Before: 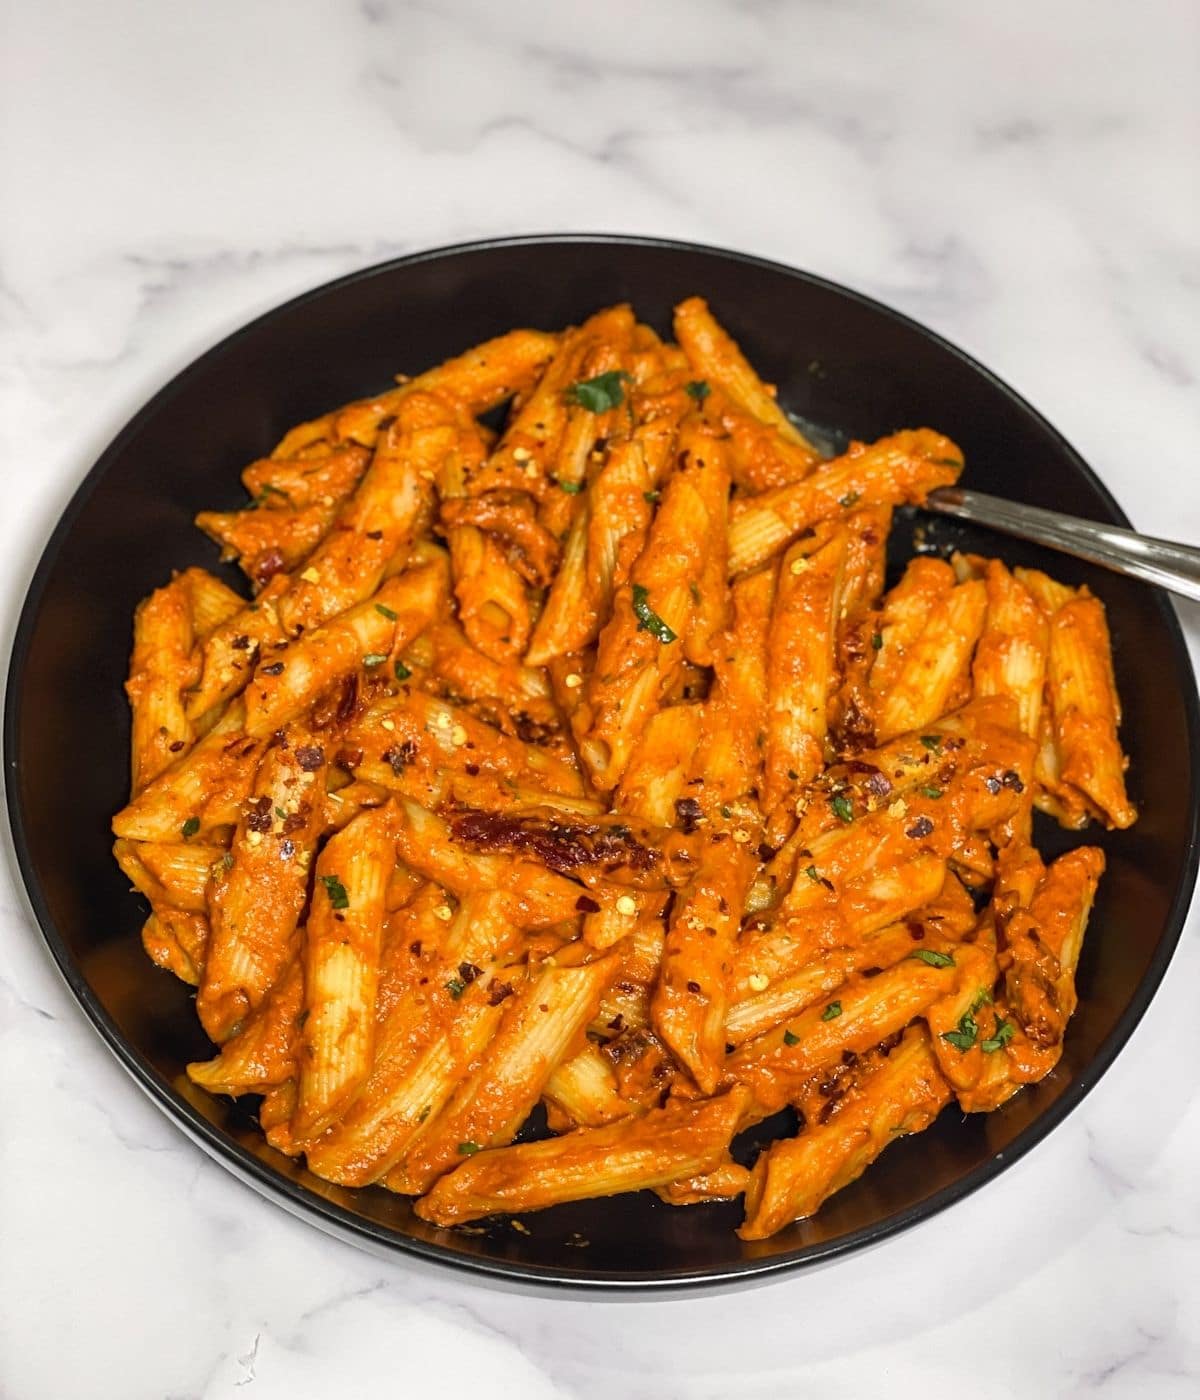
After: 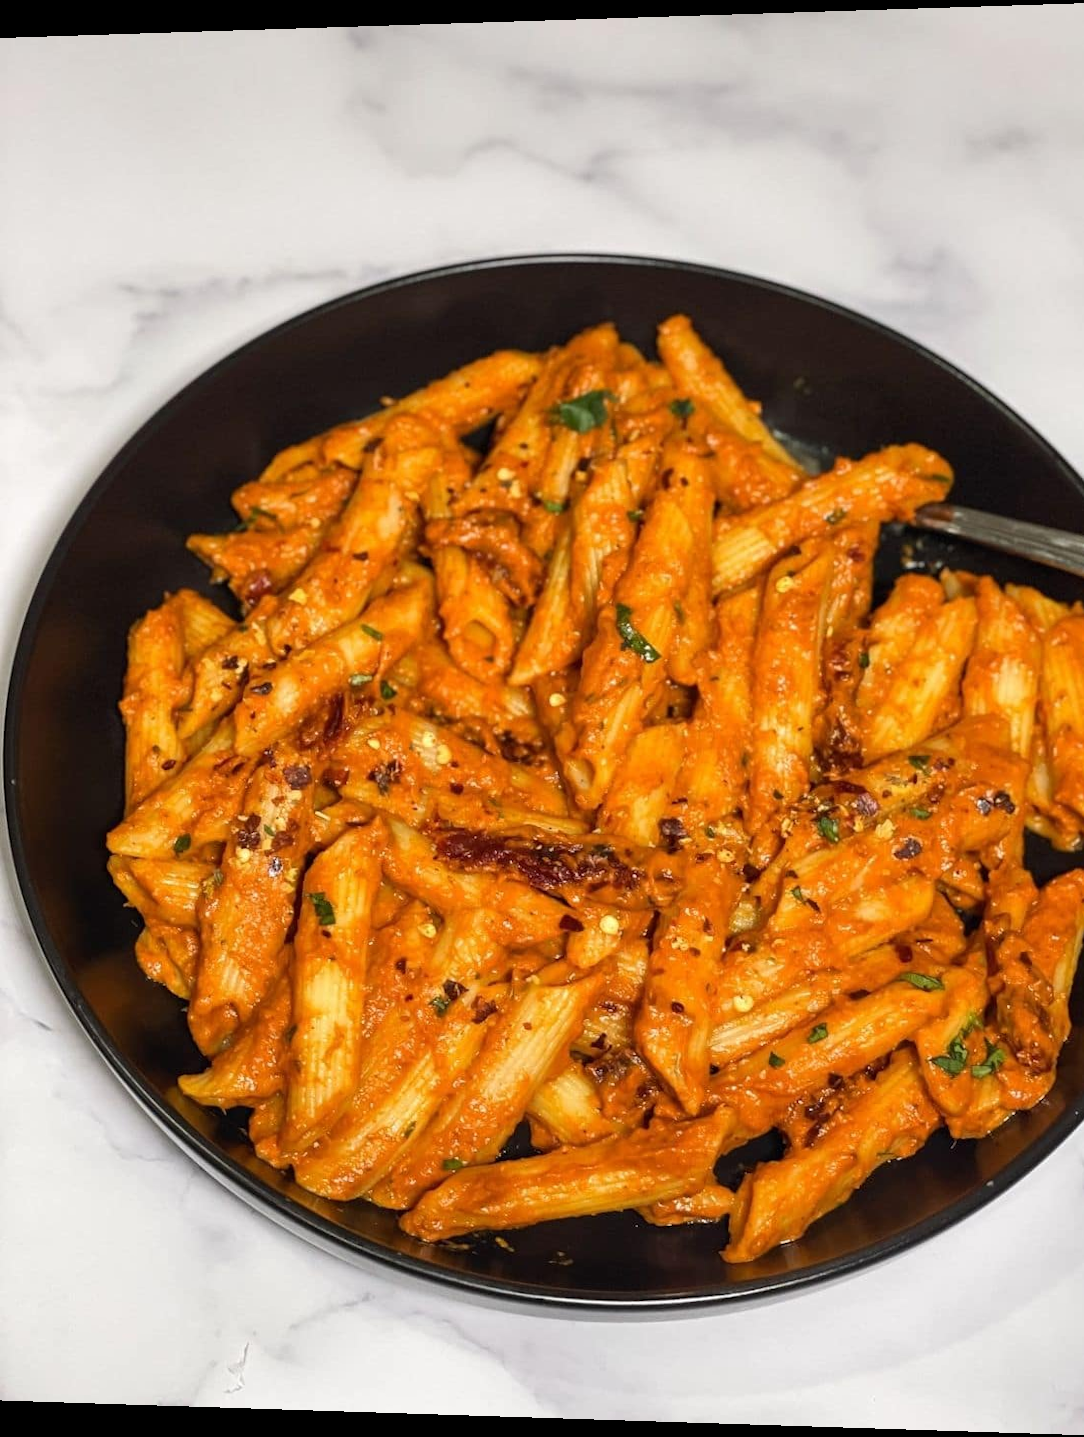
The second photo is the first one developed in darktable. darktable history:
crop: right 9.509%, bottom 0.031%
rotate and perspective: lens shift (horizontal) -0.055, automatic cropping off
